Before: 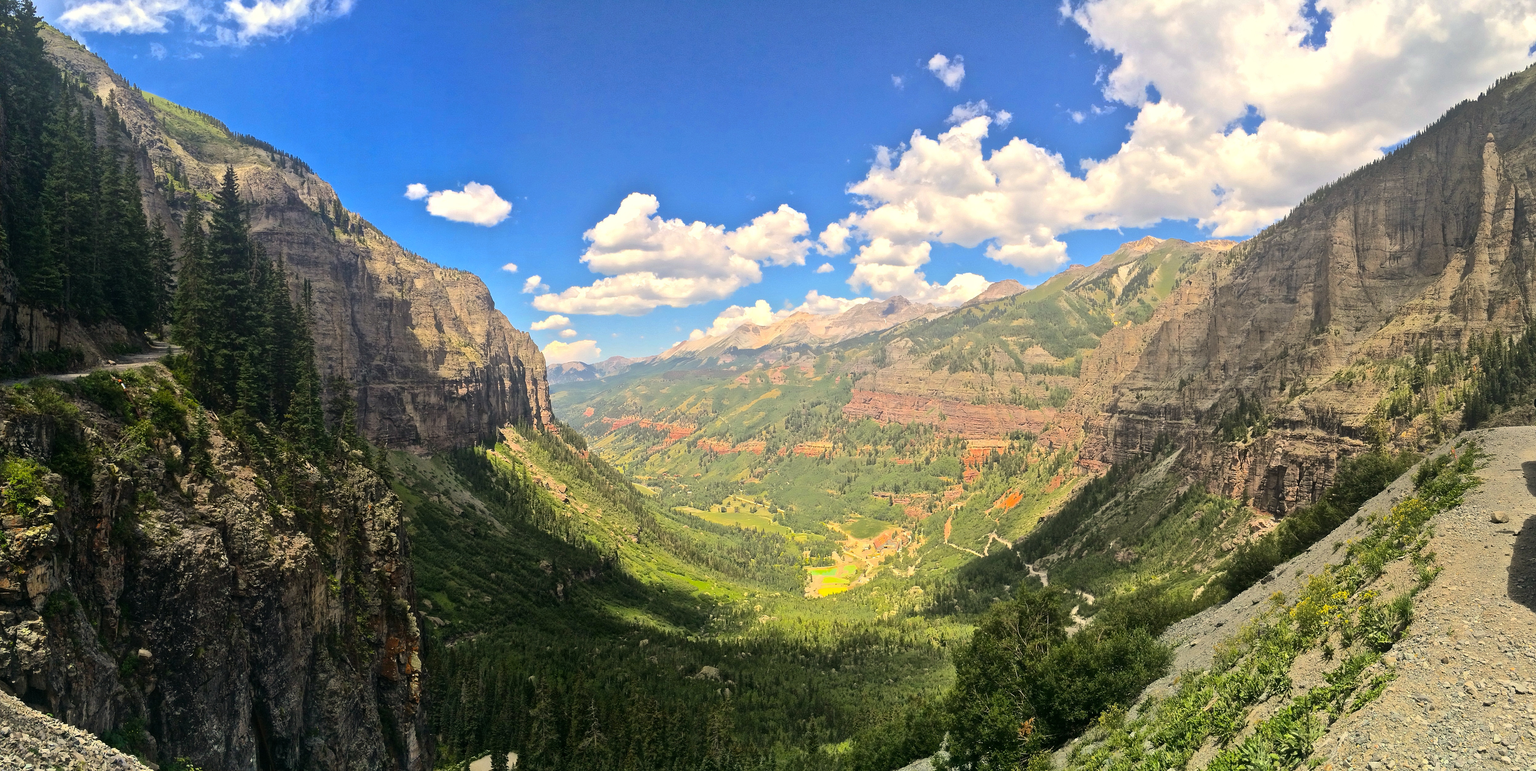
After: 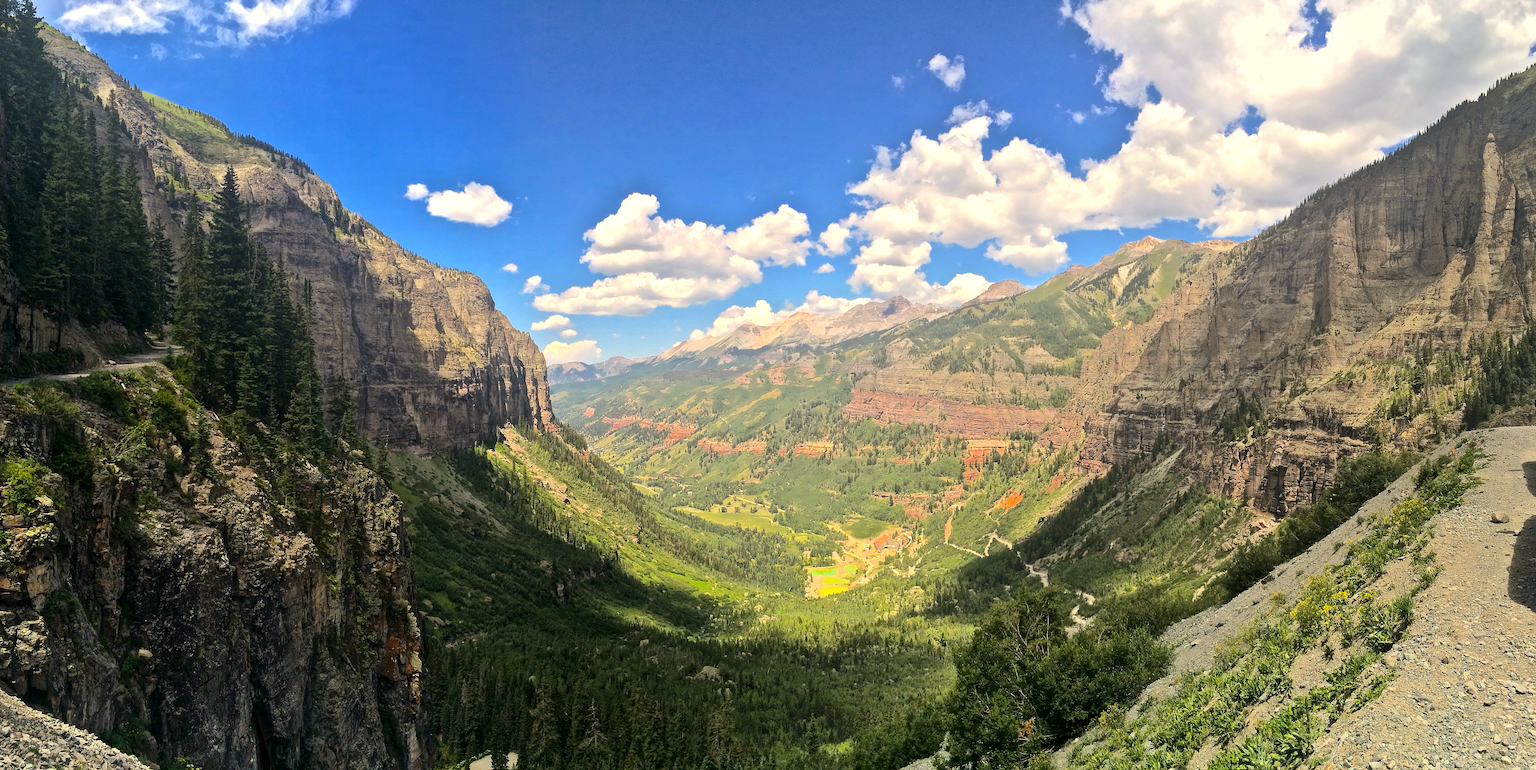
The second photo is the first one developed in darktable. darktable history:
local contrast: highlights 101%, shadows 101%, detail 119%, midtone range 0.2
